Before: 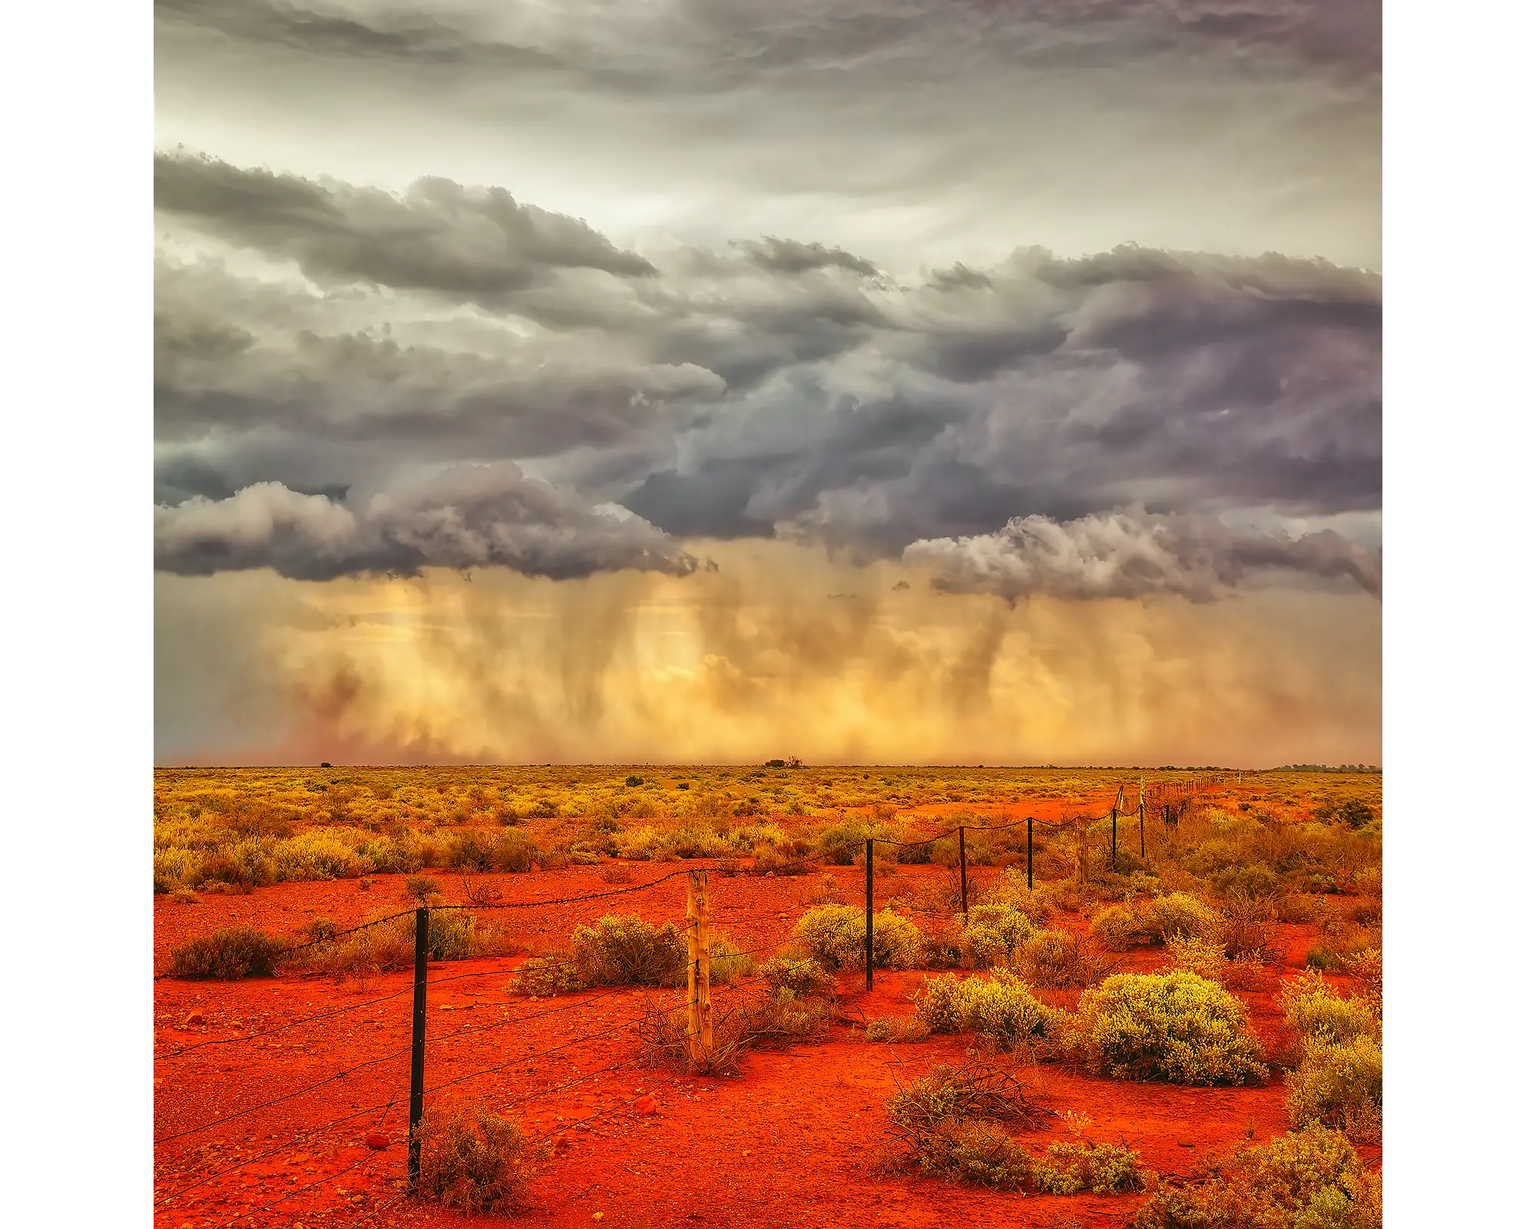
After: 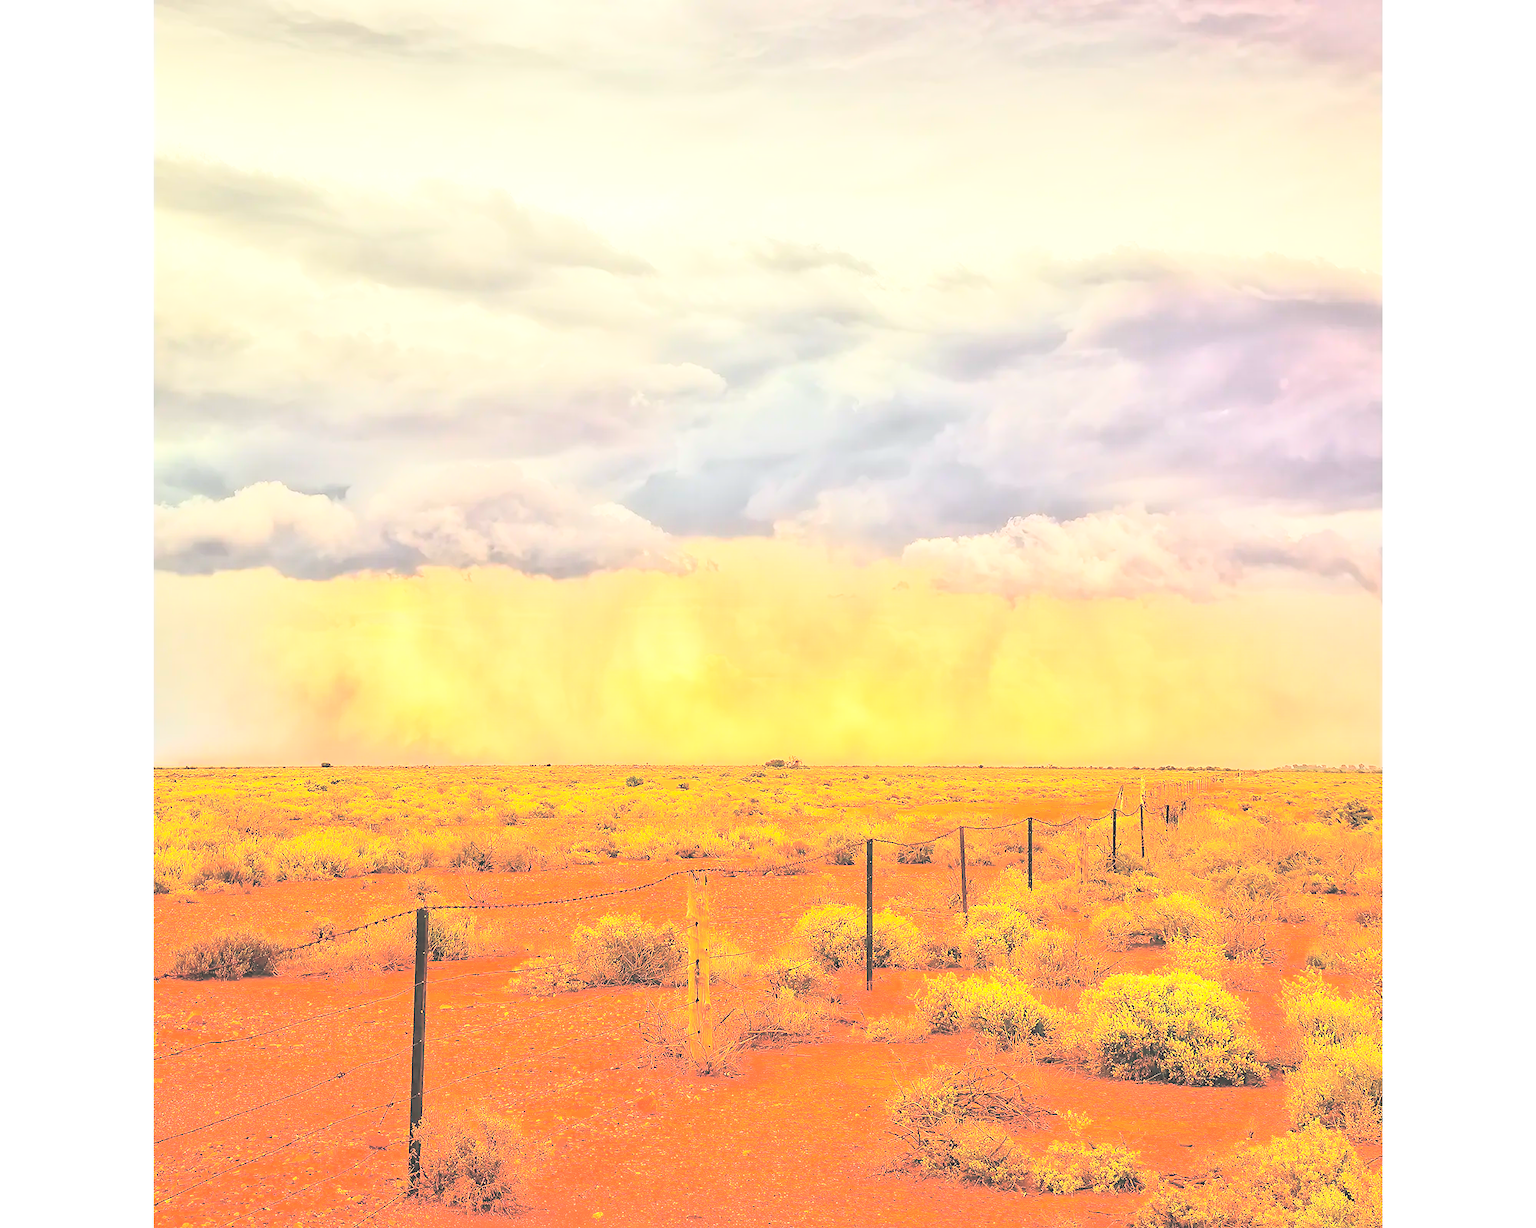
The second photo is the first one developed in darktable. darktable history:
base curve: curves: ch0 [(0, 0) (0.007, 0.004) (0.027, 0.03) (0.046, 0.07) (0.207, 0.54) (0.442, 0.872) (0.673, 0.972) (1, 1)], preserve colors average RGB
tone equalizer: on, module defaults
contrast brightness saturation: brightness 0.997
